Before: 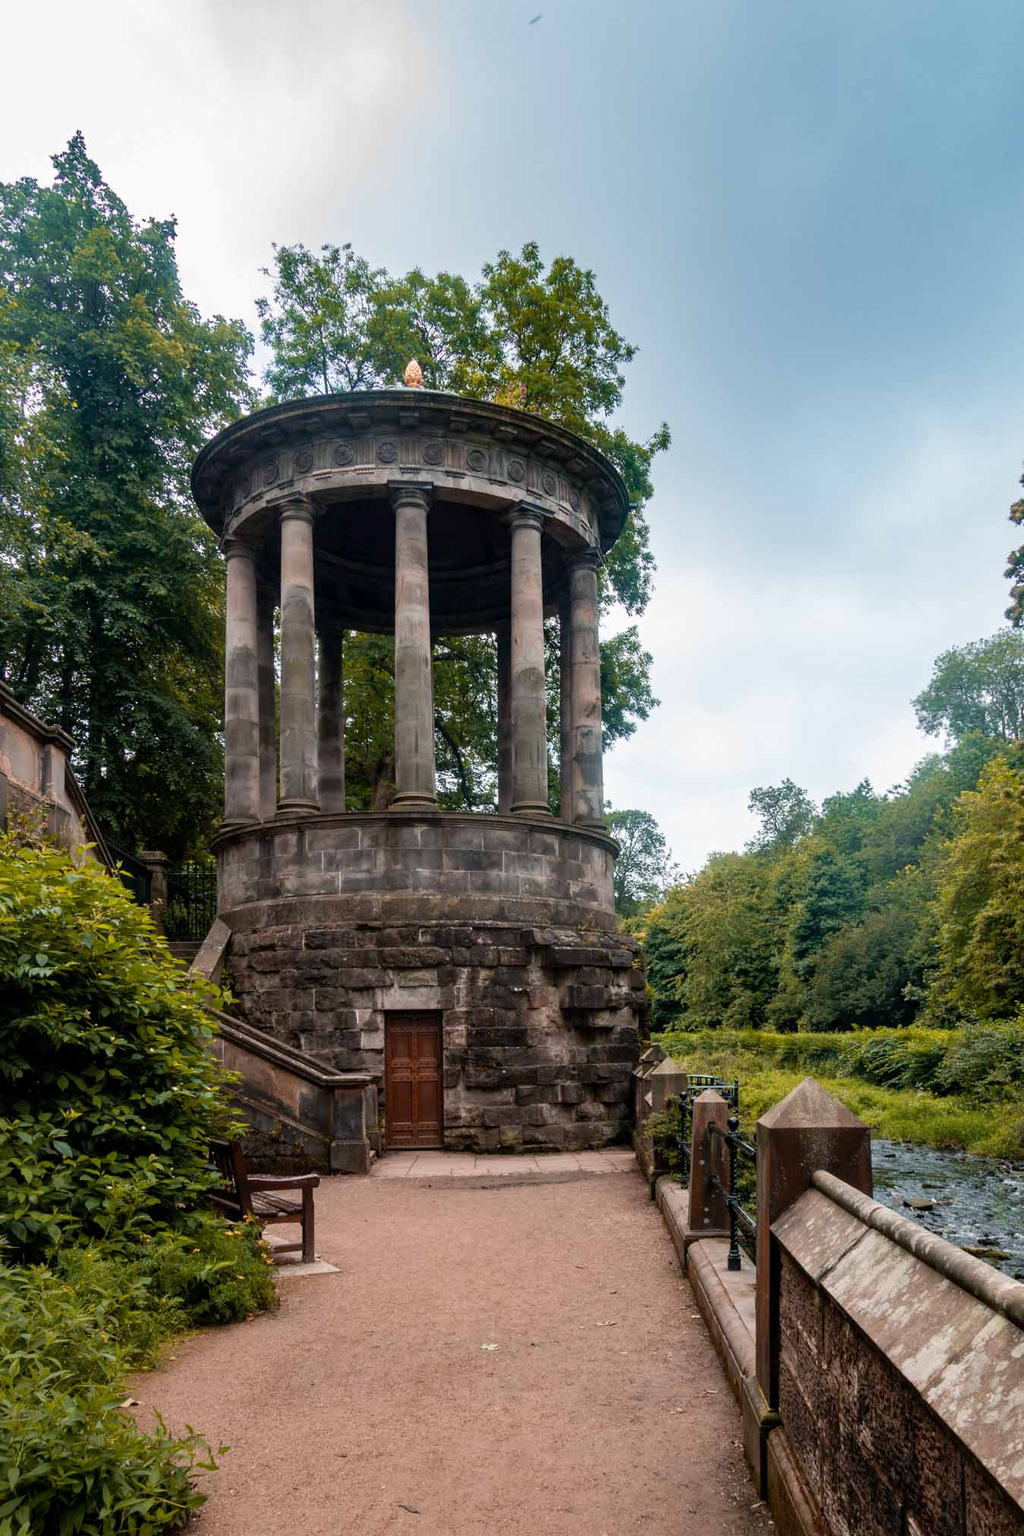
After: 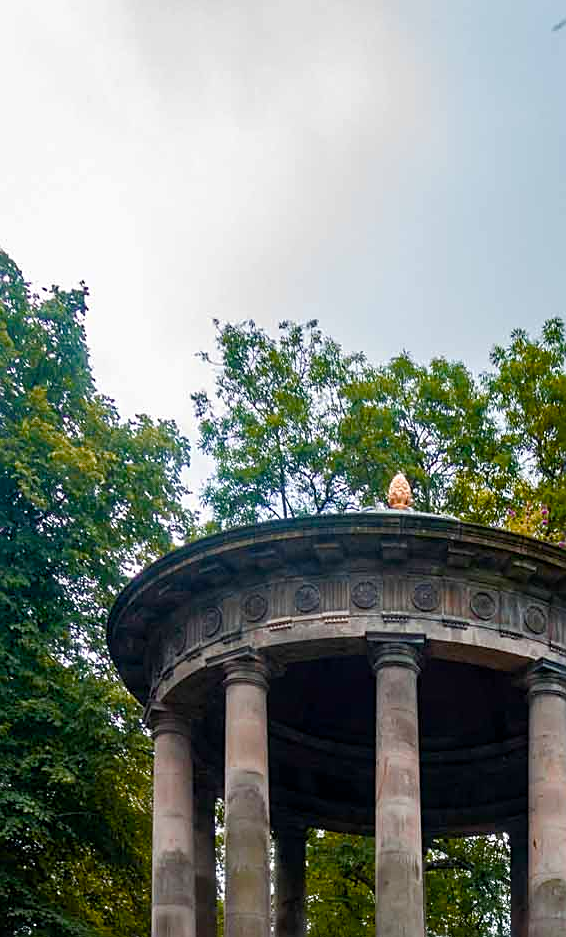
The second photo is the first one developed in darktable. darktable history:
crop and rotate: left 10.817%, top 0.062%, right 47.194%, bottom 53.626%
sharpen: on, module defaults
color balance rgb: perceptual saturation grading › global saturation 20%, perceptual saturation grading › highlights -25%, perceptual saturation grading › shadows 50%
